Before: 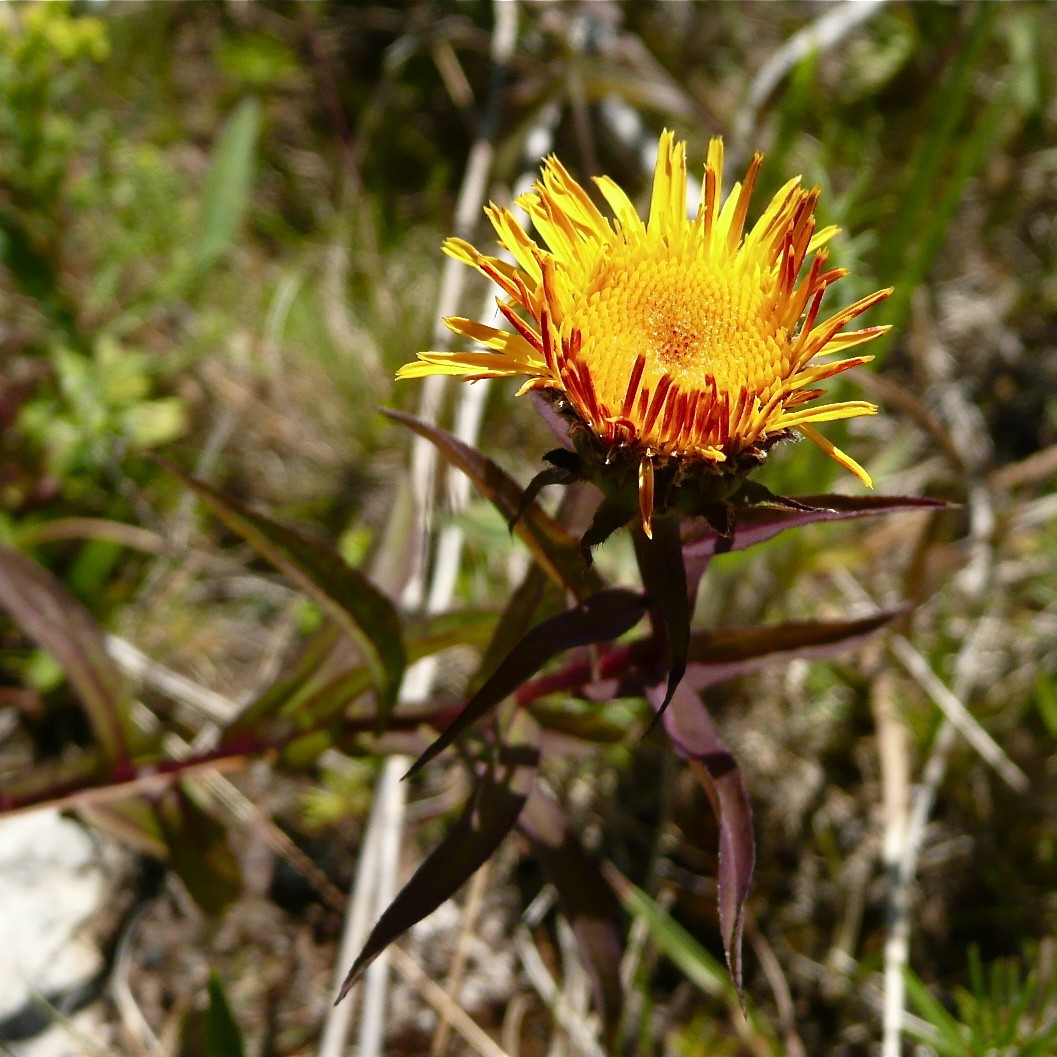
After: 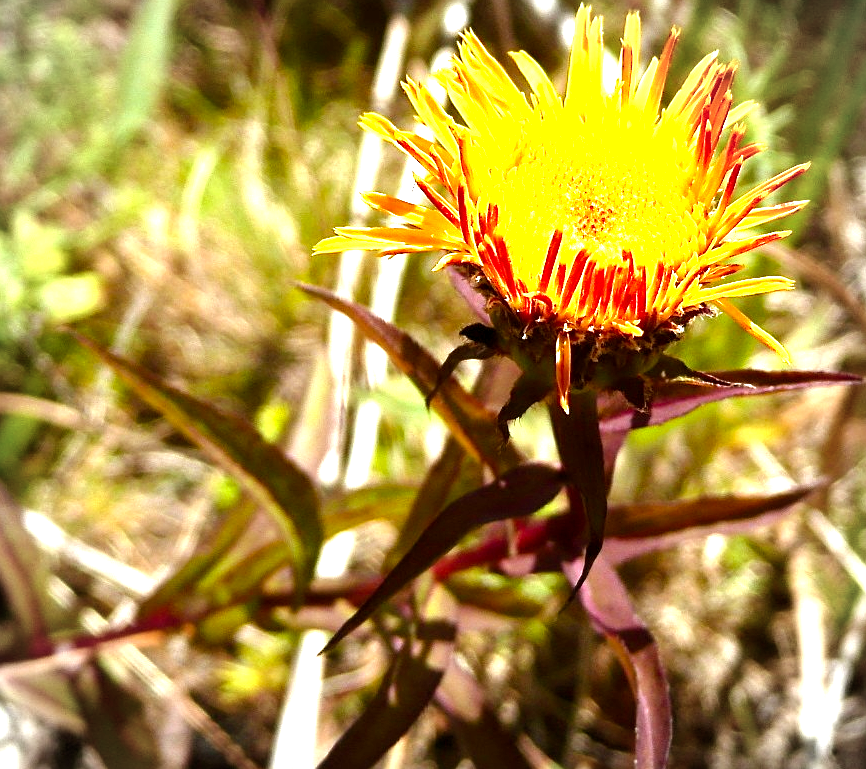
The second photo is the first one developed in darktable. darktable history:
vignetting: brightness -0.167
color balance: mode lift, gamma, gain (sRGB), lift [0.97, 1, 1, 1], gamma [1.03, 1, 1, 1]
crop: left 7.856%, top 11.836%, right 10.12%, bottom 15.387%
sharpen: amount 0.2
exposure: black level correction 0.001, exposure 1.646 EV, compensate exposure bias true, compensate highlight preservation false
tone equalizer: on, module defaults
rgb levels: mode RGB, independent channels, levels [[0, 0.5, 1], [0, 0.521, 1], [0, 0.536, 1]]
